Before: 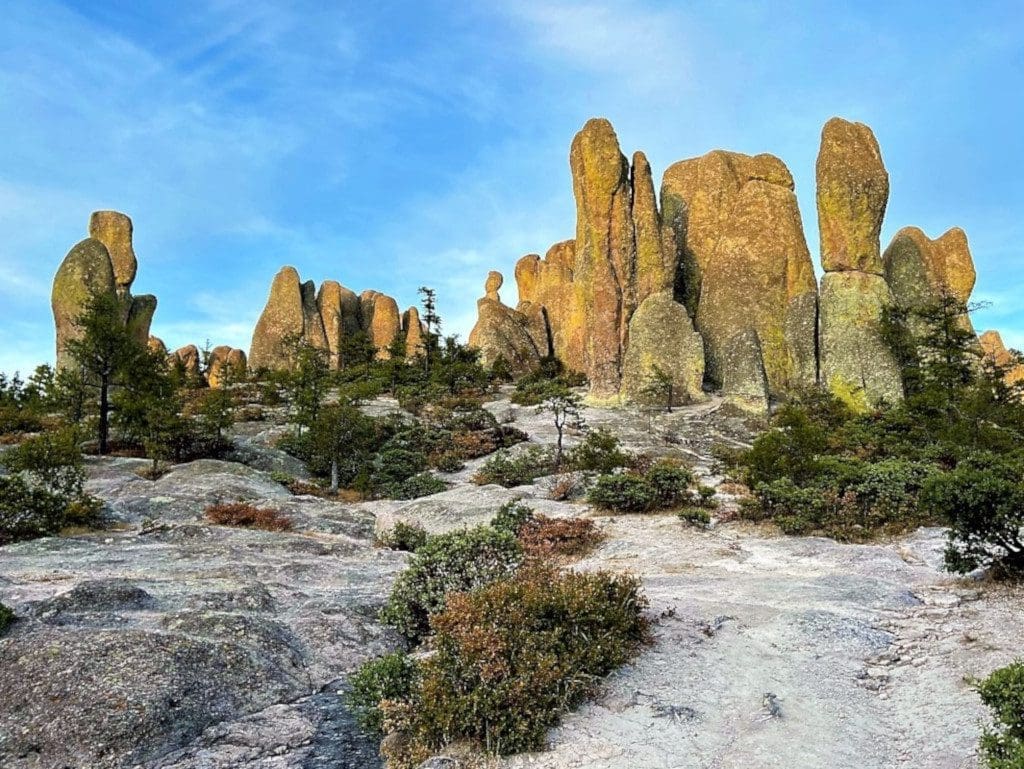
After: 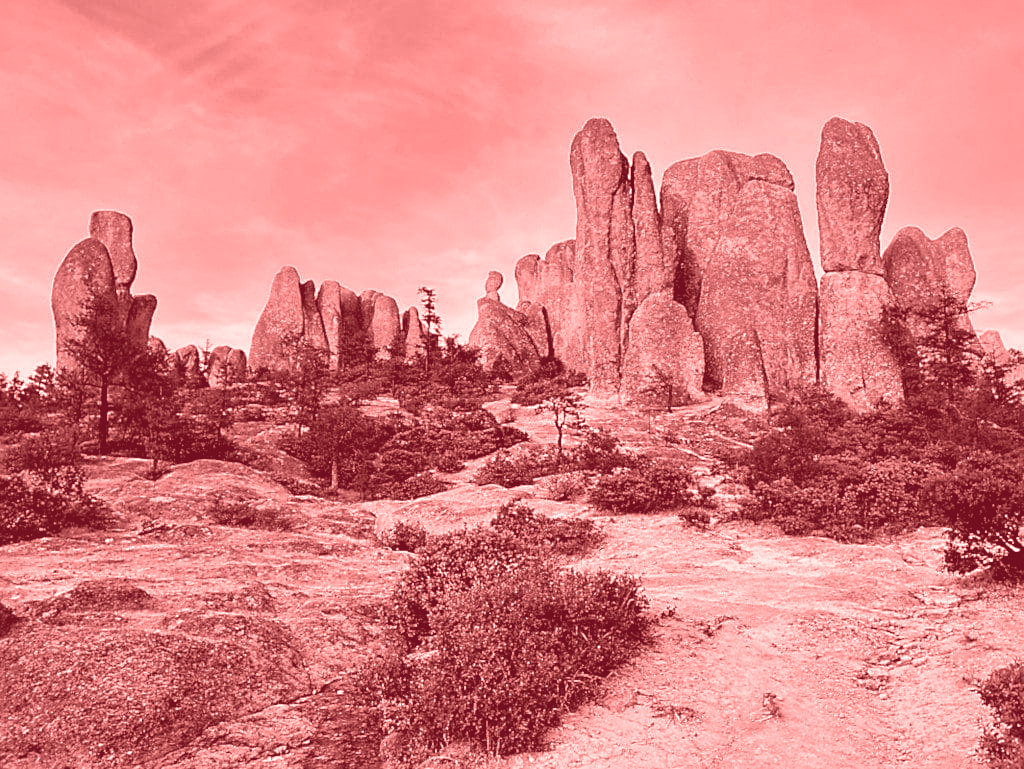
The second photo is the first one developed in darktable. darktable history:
shadows and highlights: radius 108.52, shadows 23.73, highlights -59.32, low approximation 0.01, soften with gaussian
colorize: saturation 60%, source mix 100%
sharpen: on, module defaults
rgb curve: curves: ch0 [(0.123, 0.061) (0.995, 0.887)]; ch1 [(0.06, 0.116) (1, 0.906)]; ch2 [(0, 0) (0.824, 0.69) (1, 1)], mode RGB, independent channels, compensate middle gray true
